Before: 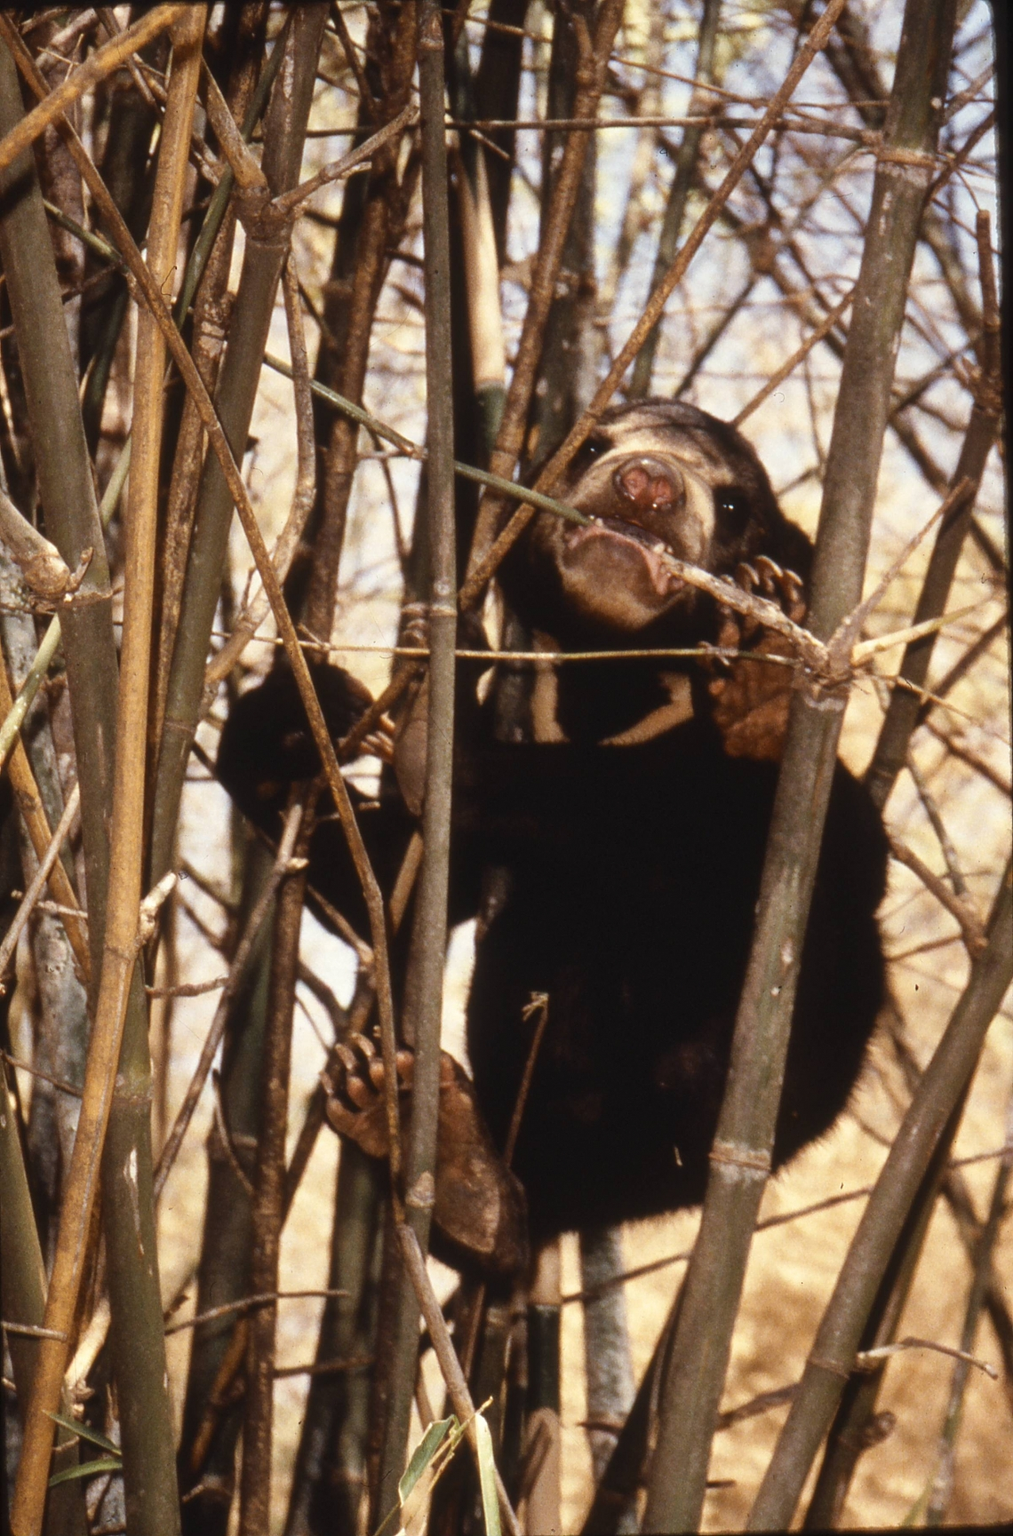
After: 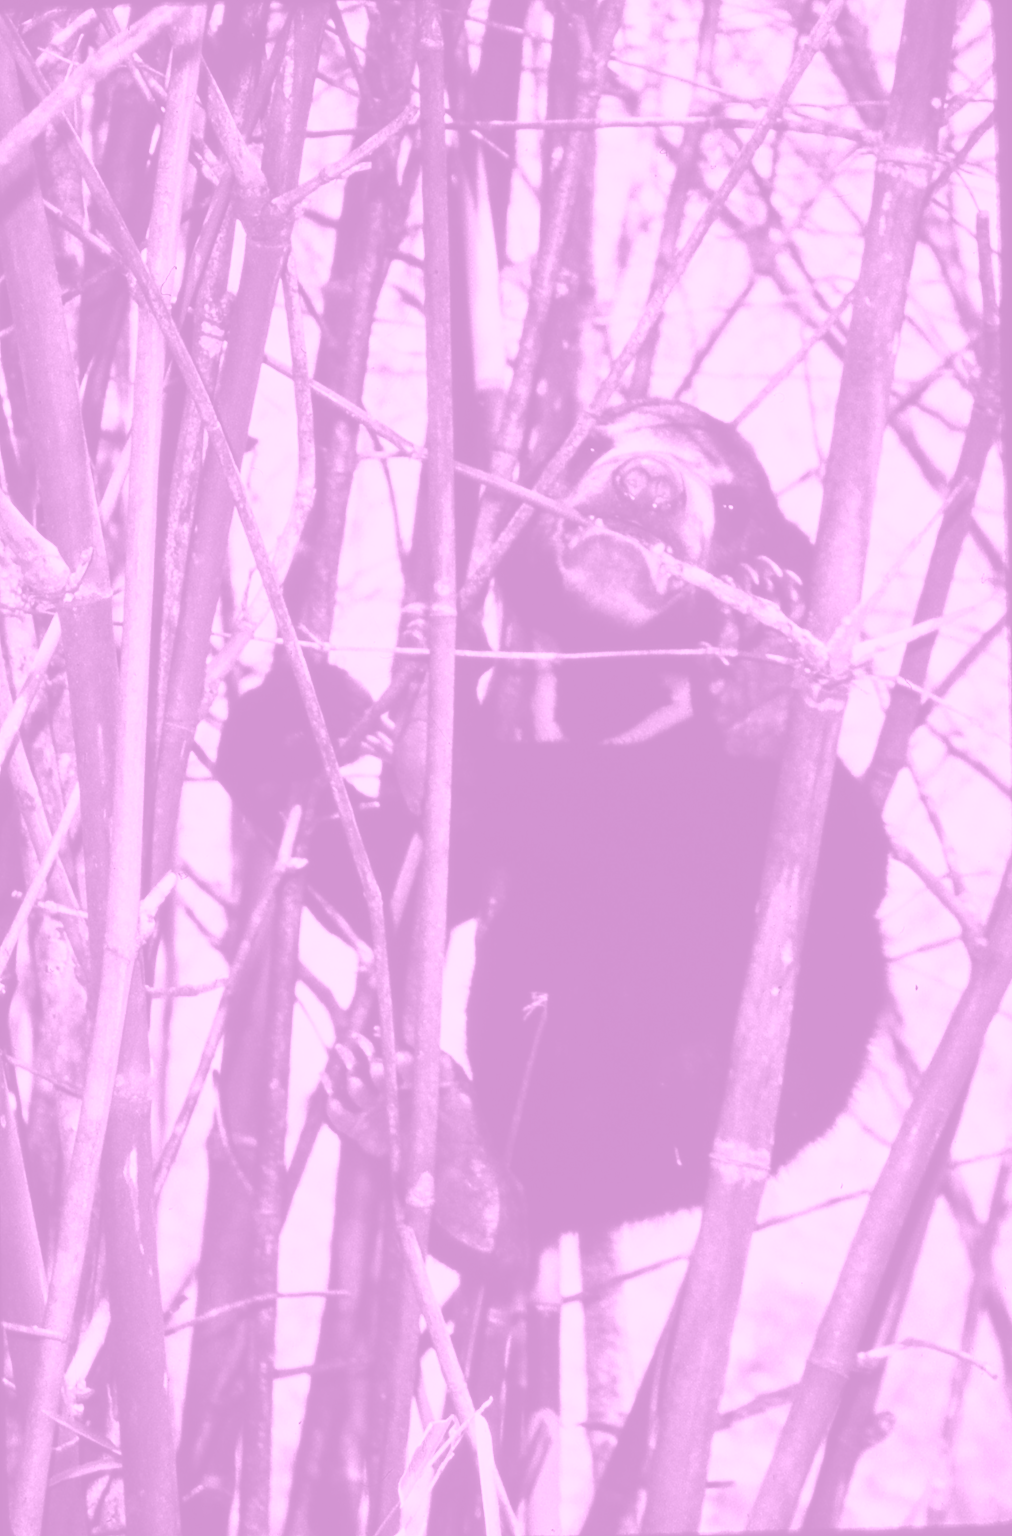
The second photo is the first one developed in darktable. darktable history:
colorize: hue 331.2°, saturation 75%, source mix 30.28%, lightness 70.52%, version 1
contrast brightness saturation: contrast 0.28
